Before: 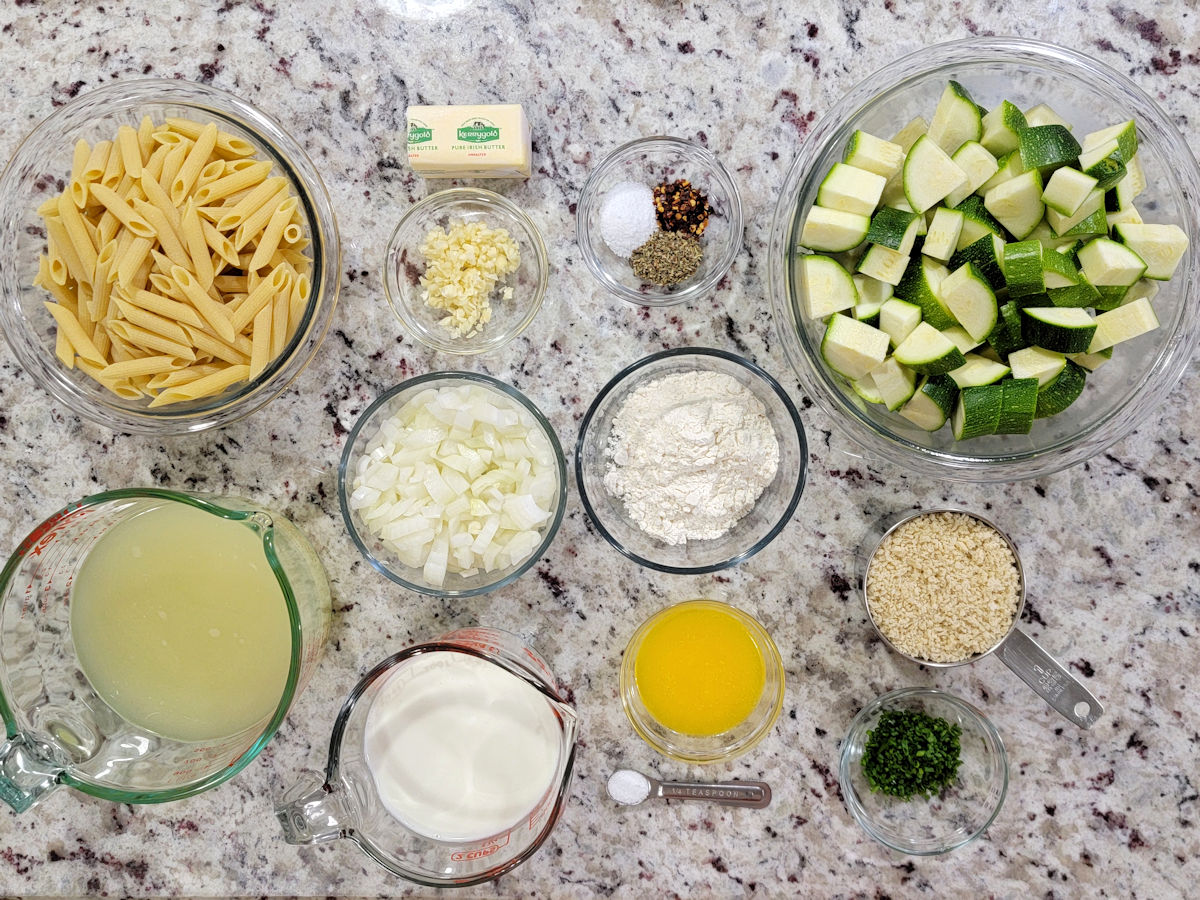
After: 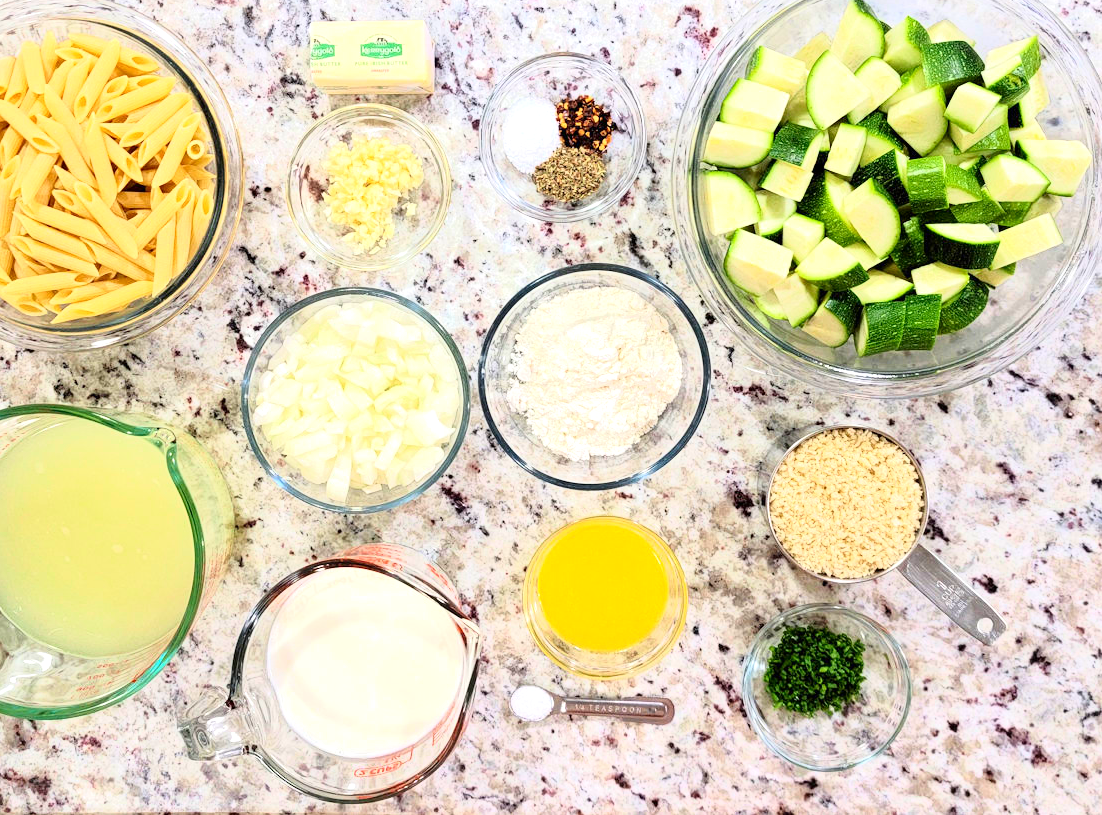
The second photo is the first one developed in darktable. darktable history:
crop and rotate: left 8.124%, top 9.338%
exposure: black level correction 0, exposure 0.7 EV, compensate exposure bias true, compensate highlight preservation false
tone curve: curves: ch0 [(0, 0) (0.091, 0.077) (0.517, 0.574) (0.745, 0.82) (0.844, 0.908) (0.909, 0.942) (1, 0.973)]; ch1 [(0, 0) (0.437, 0.404) (0.5, 0.5) (0.534, 0.554) (0.58, 0.603) (0.616, 0.649) (1, 1)]; ch2 [(0, 0) (0.442, 0.415) (0.5, 0.5) (0.535, 0.557) (0.585, 0.62) (1, 1)], color space Lab, independent channels, preserve colors none
